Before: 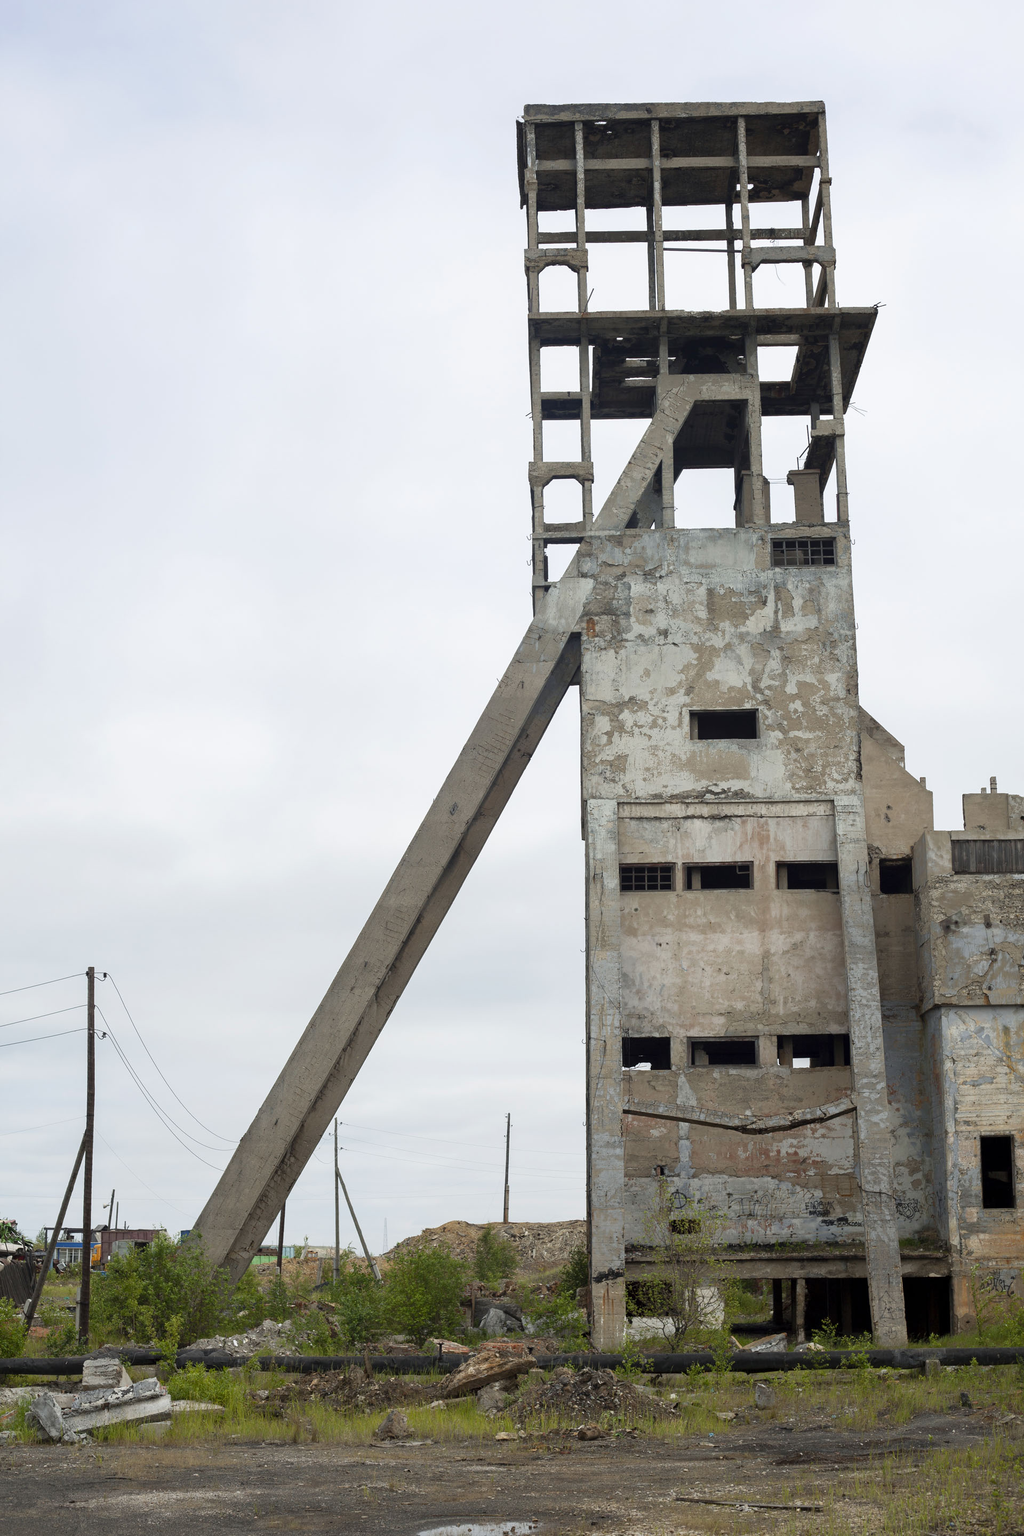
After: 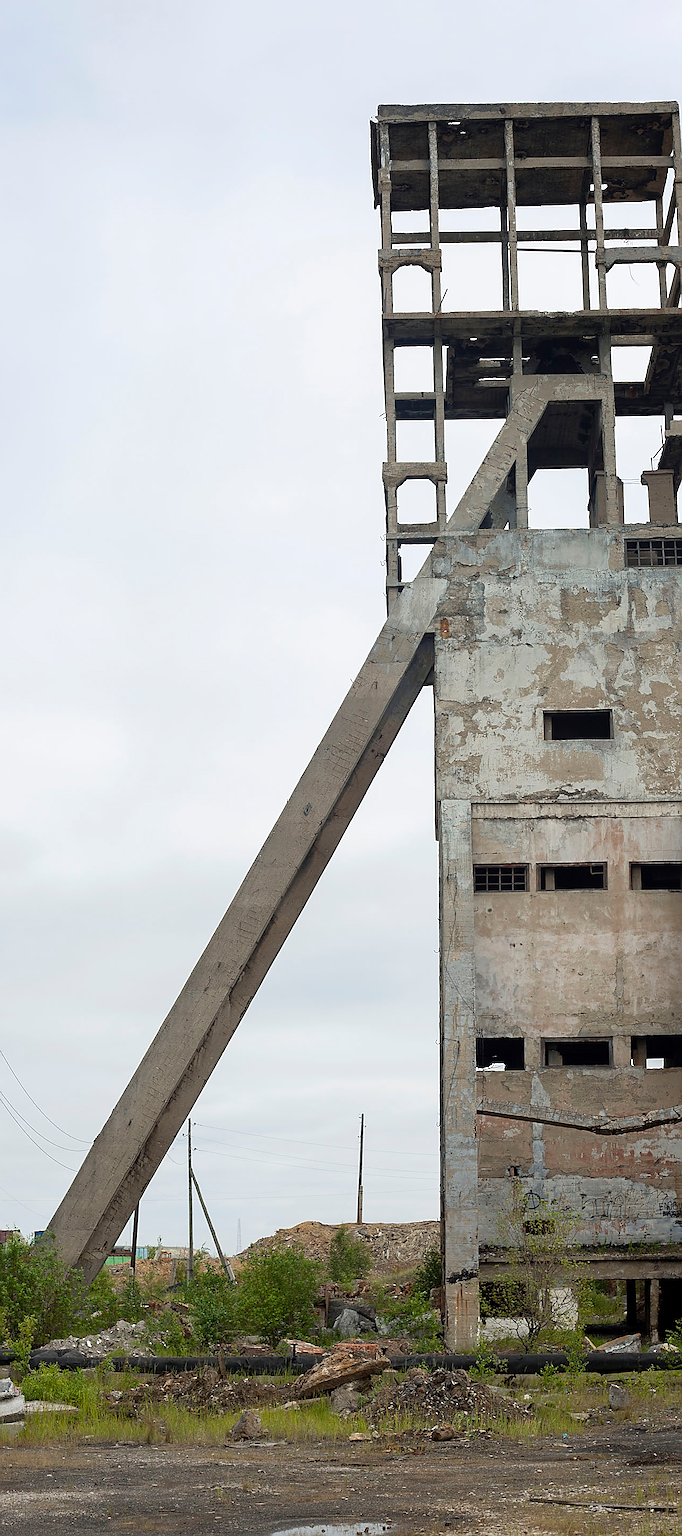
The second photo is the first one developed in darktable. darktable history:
crop and rotate: left 14.341%, right 18.962%
sharpen: radius 1.41, amount 1.261, threshold 0.732
